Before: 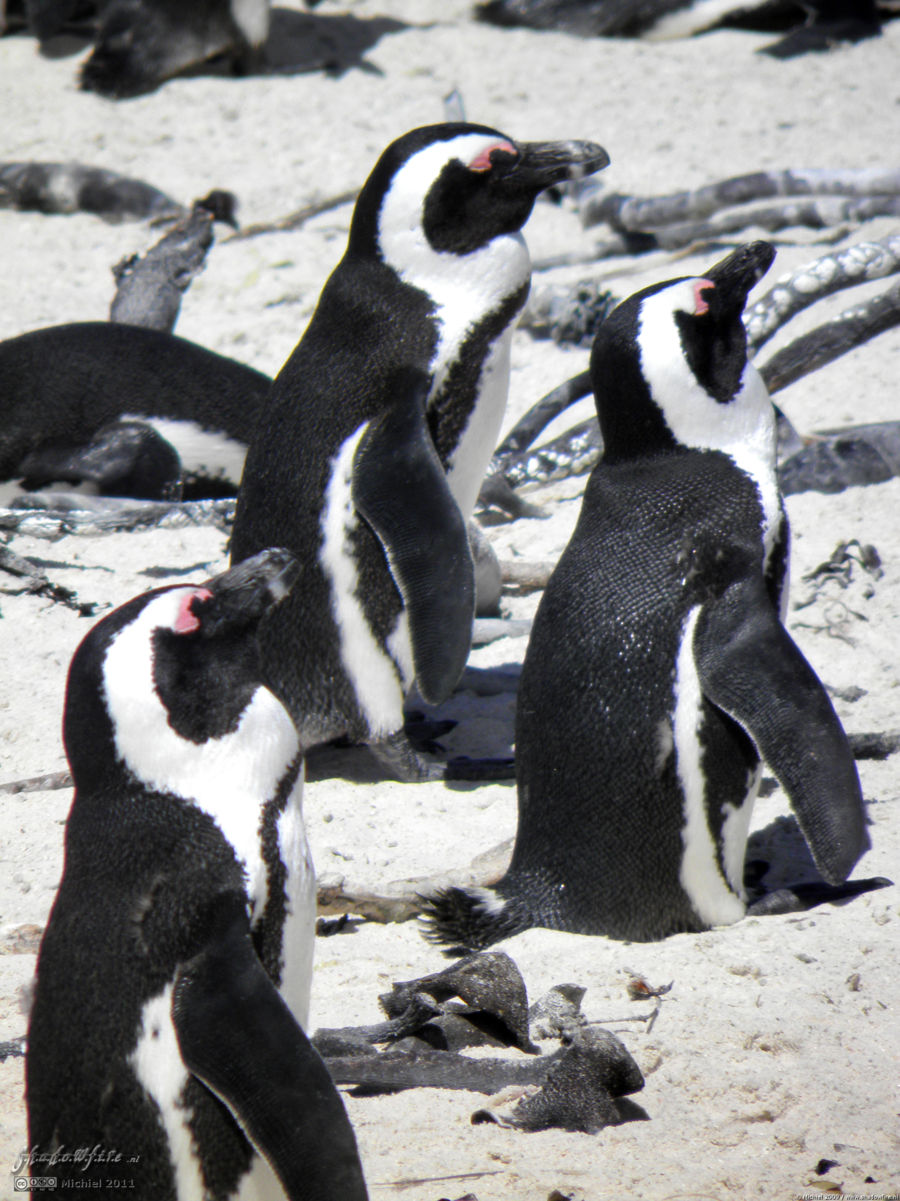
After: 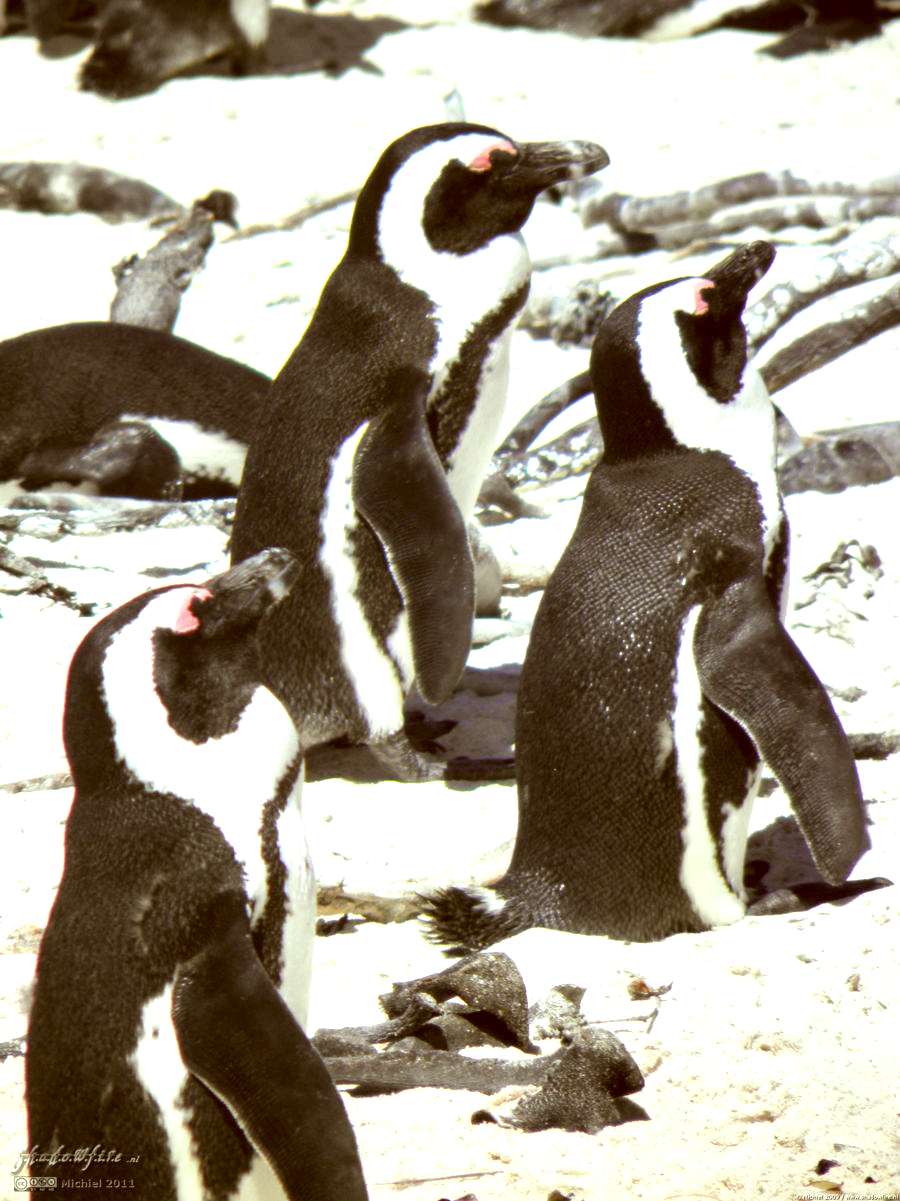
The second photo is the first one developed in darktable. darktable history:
color correction: highlights a* -6.12, highlights b* 9.11, shadows a* 10.7, shadows b* 23.14
exposure: black level correction 0, exposure 0.889 EV, compensate exposure bias true, compensate highlight preservation false
